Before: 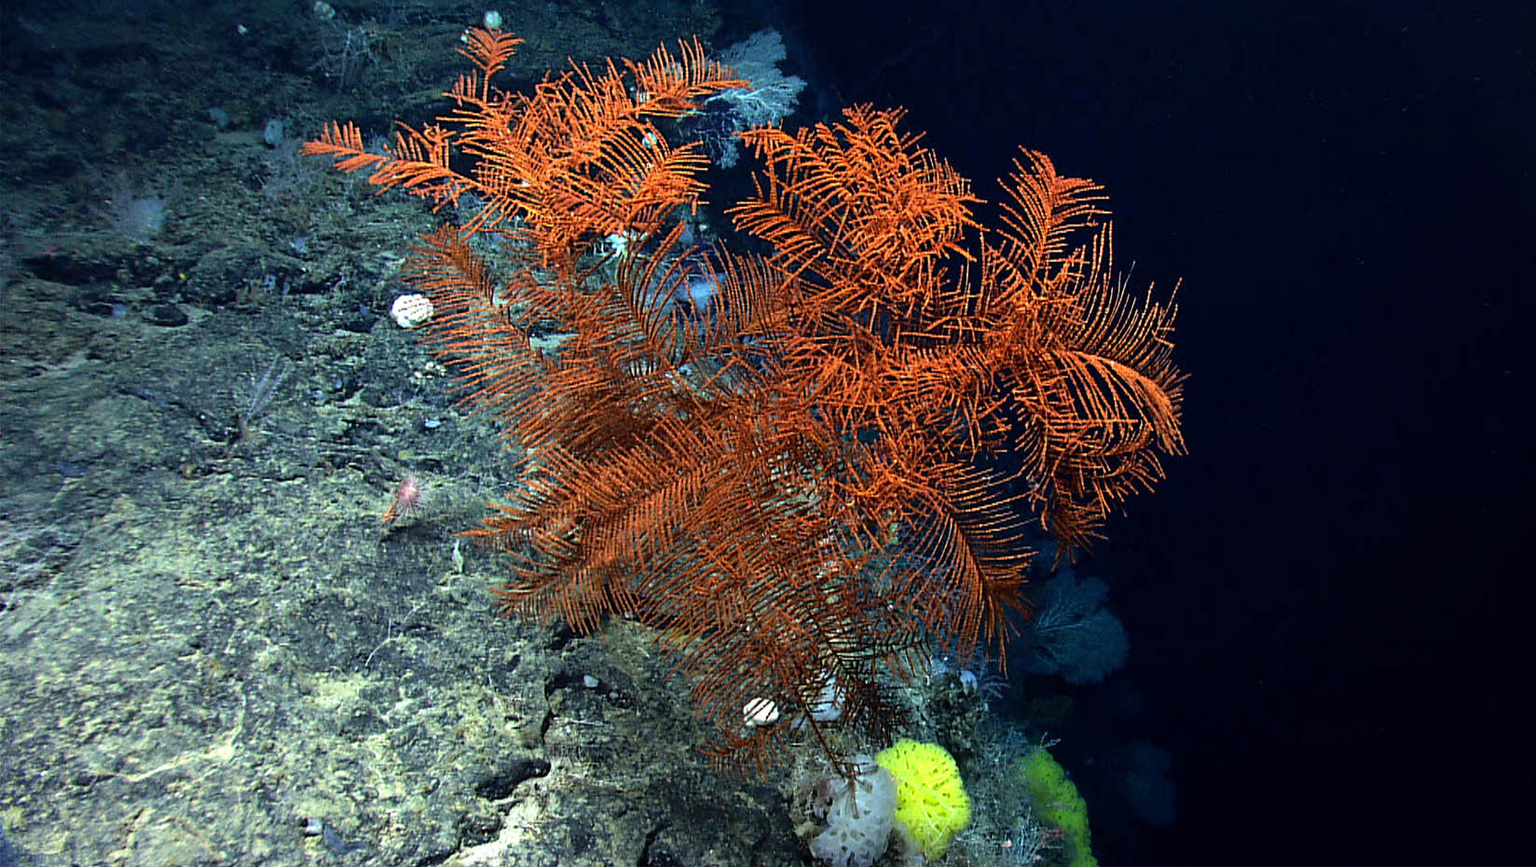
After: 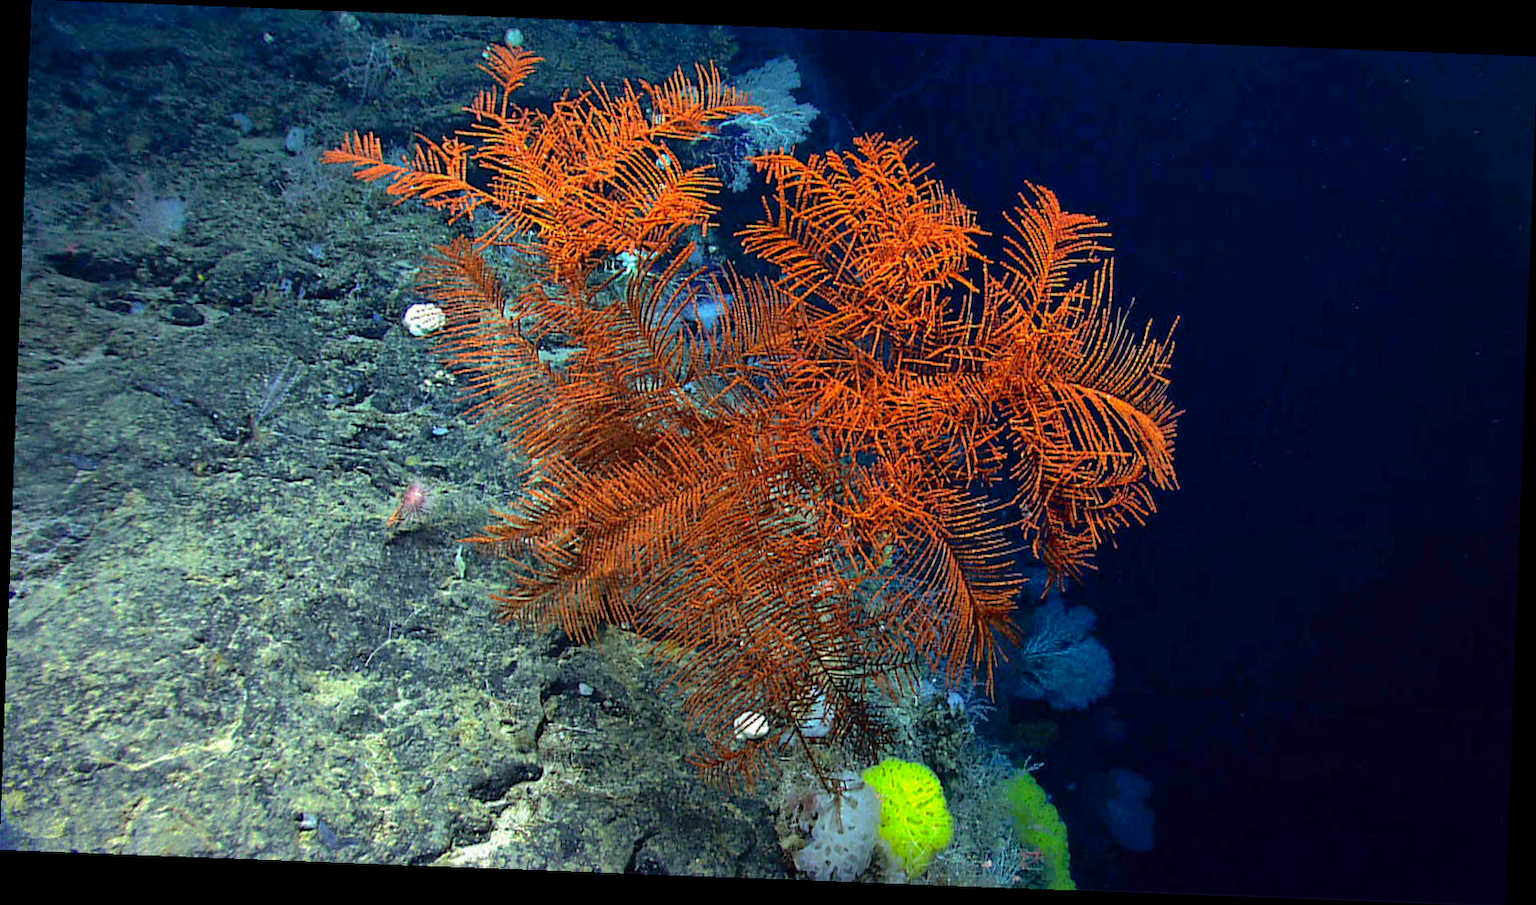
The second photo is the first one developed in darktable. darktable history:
shadows and highlights: highlights -60
rotate and perspective: rotation 2.17°, automatic cropping off
color contrast: green-magenta contrast 1.1, blue-yellow contrast 1.1, unbound 0
